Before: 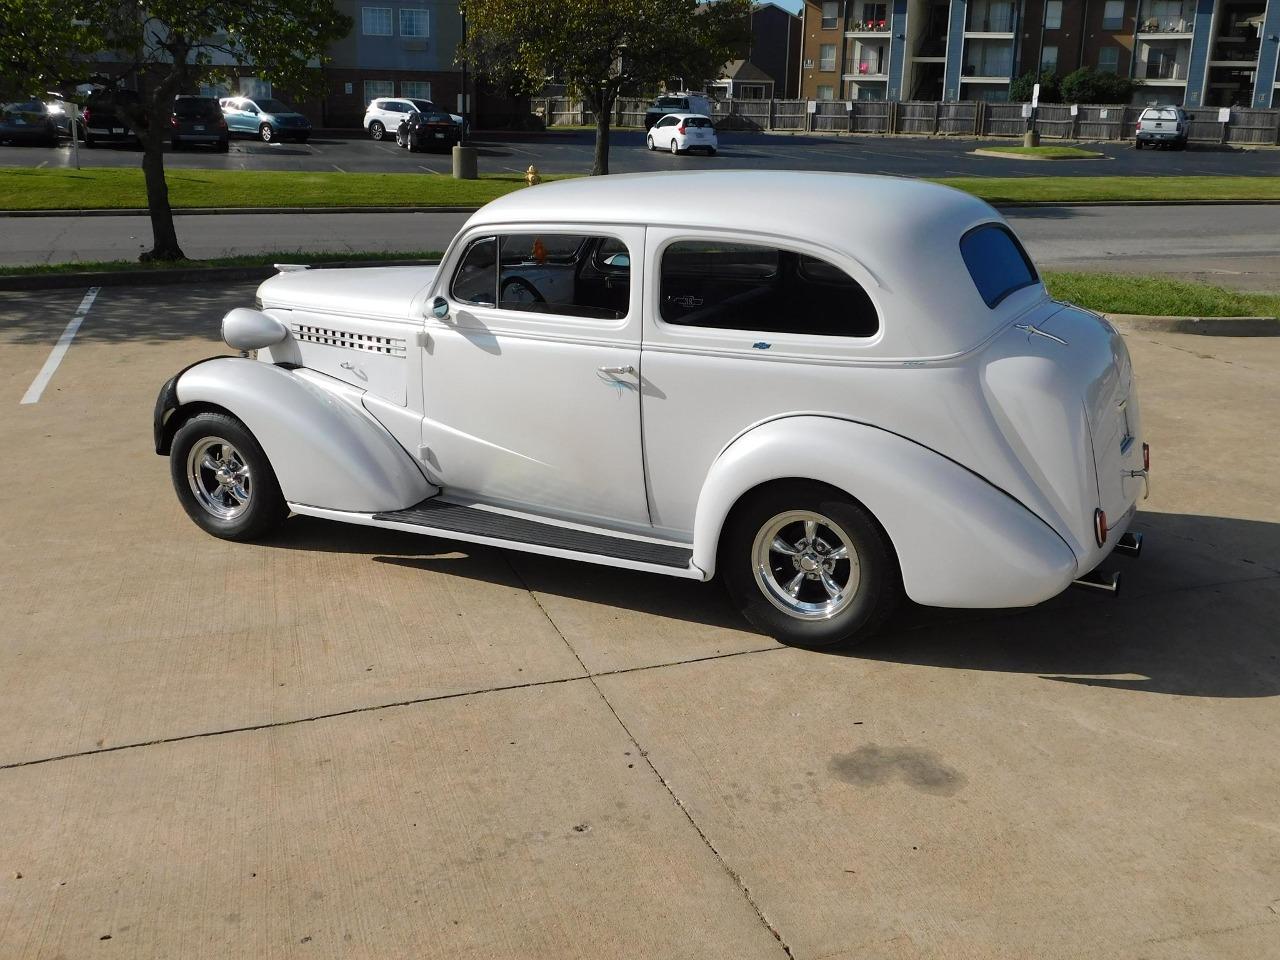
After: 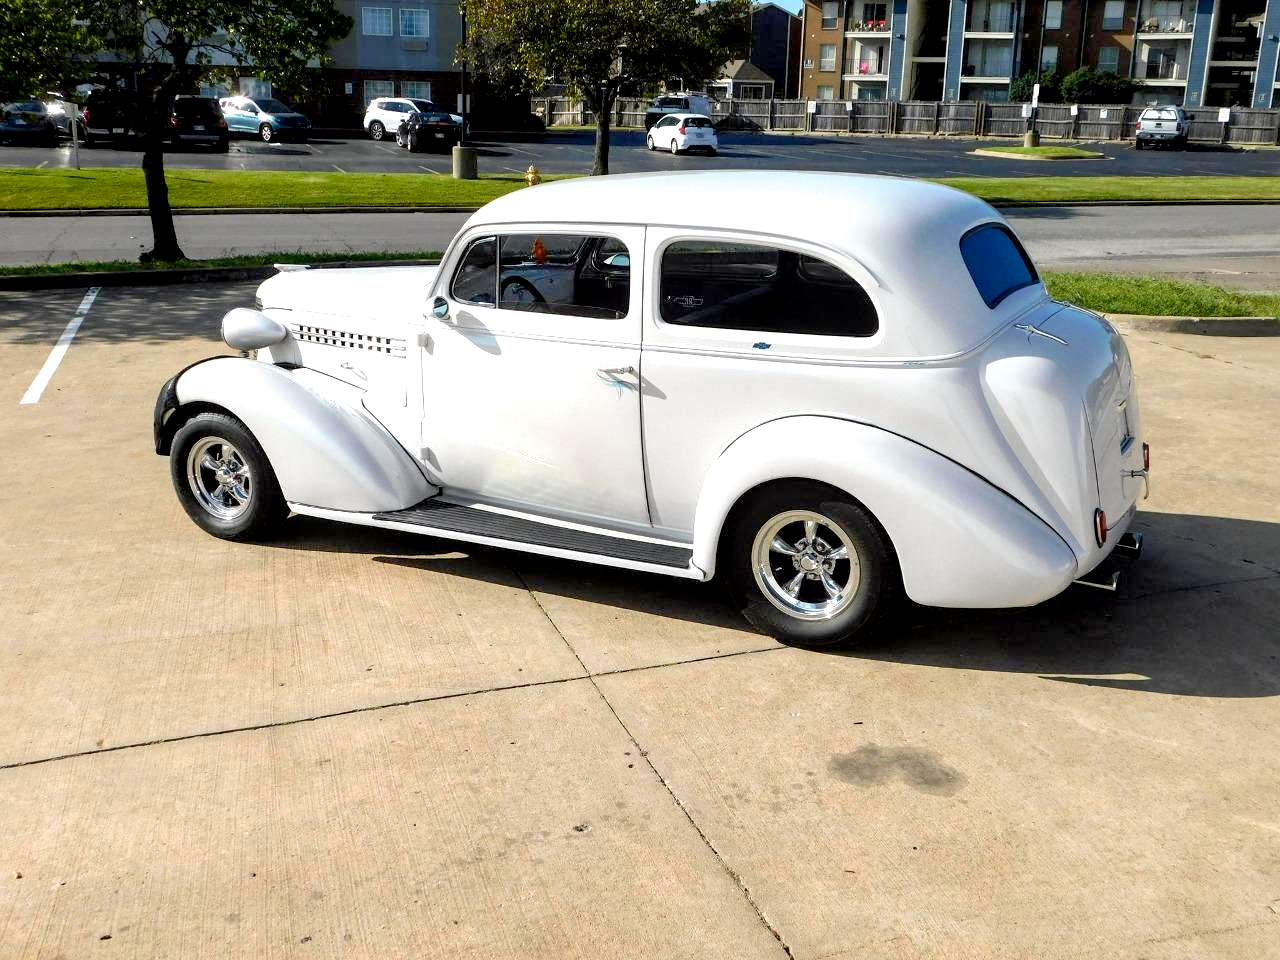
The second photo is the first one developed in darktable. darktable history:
local contrast: on, module defaults
exposure: black level correction 0.008, exposure 0.975 EV, compensate highlight preservation false
